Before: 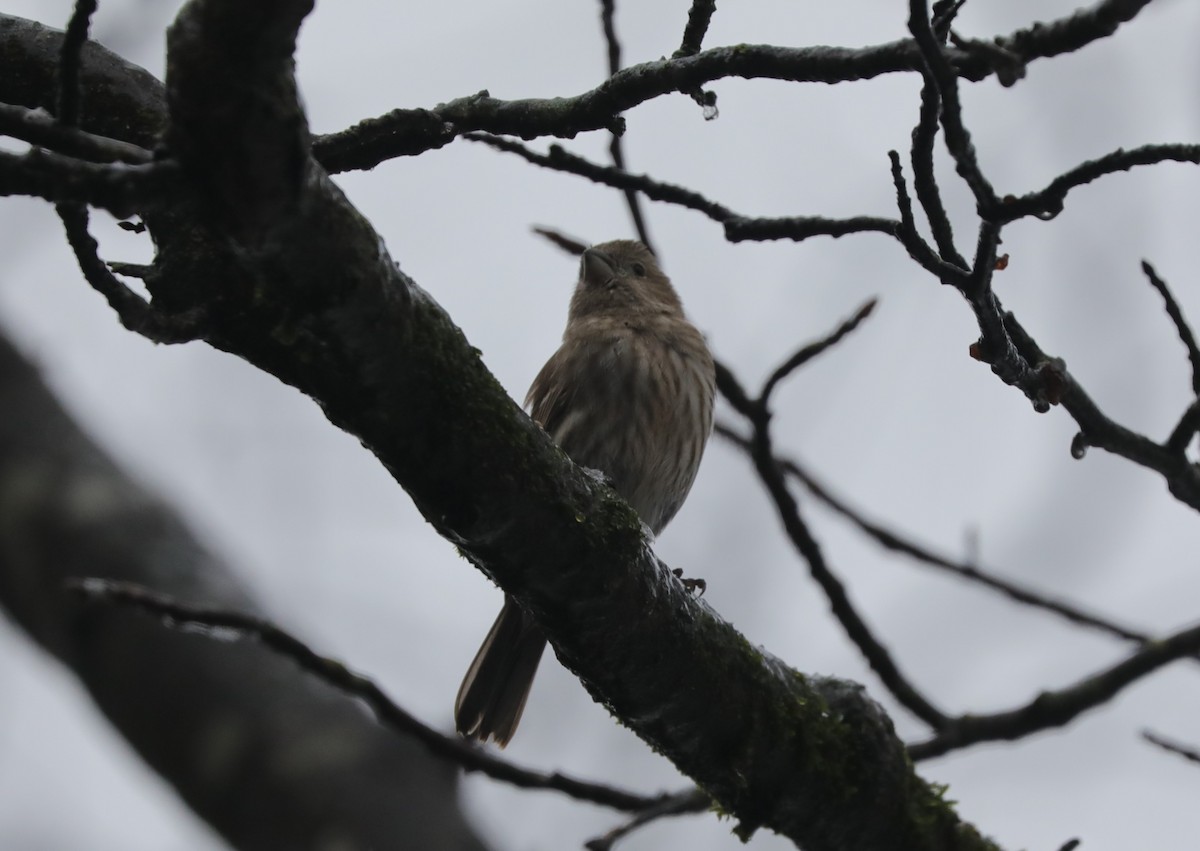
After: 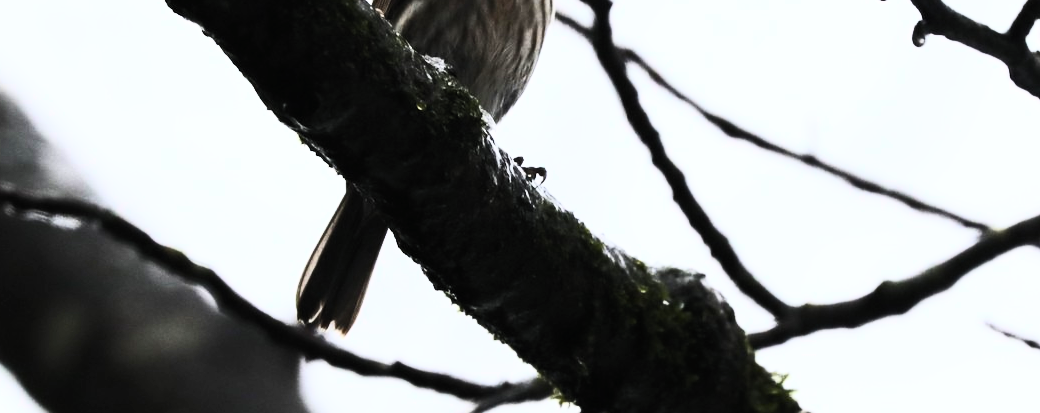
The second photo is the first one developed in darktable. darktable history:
exposure: black level correction 0, exposure 1.001 EV, compensate highlight preservation false
filmic rgb: black relative exposure -11.91 EV, white relative exposure 5.42 EV, hardness 4.5, latitude 49.13%, contrast 1.142, add noise in highlights 0.001, color science v3 (2019), use custom middle-gray values true, iterations of high-quality reconstruction 0, contrast in highlights soft
contrast brightness saturation: contrast 0.635, brightness 0.36, saturation 0.137
crop and rotate: left 13.31%, top 48.444%, bottom 2.941%
